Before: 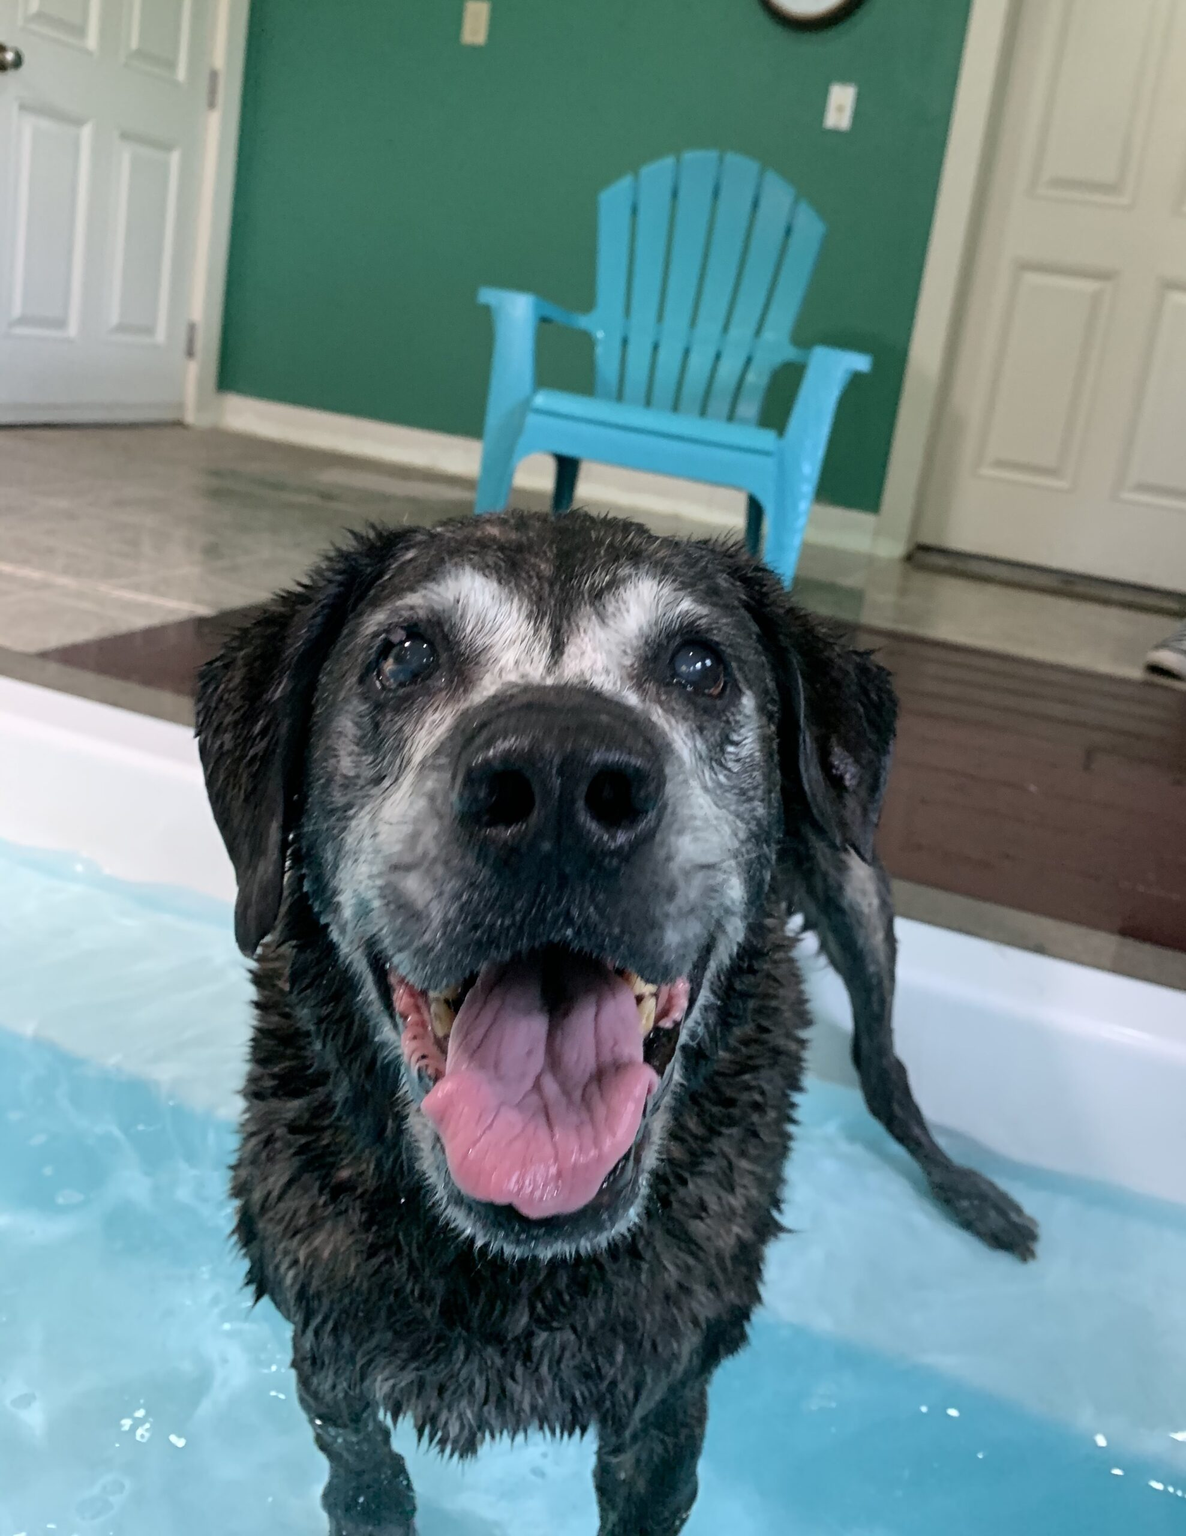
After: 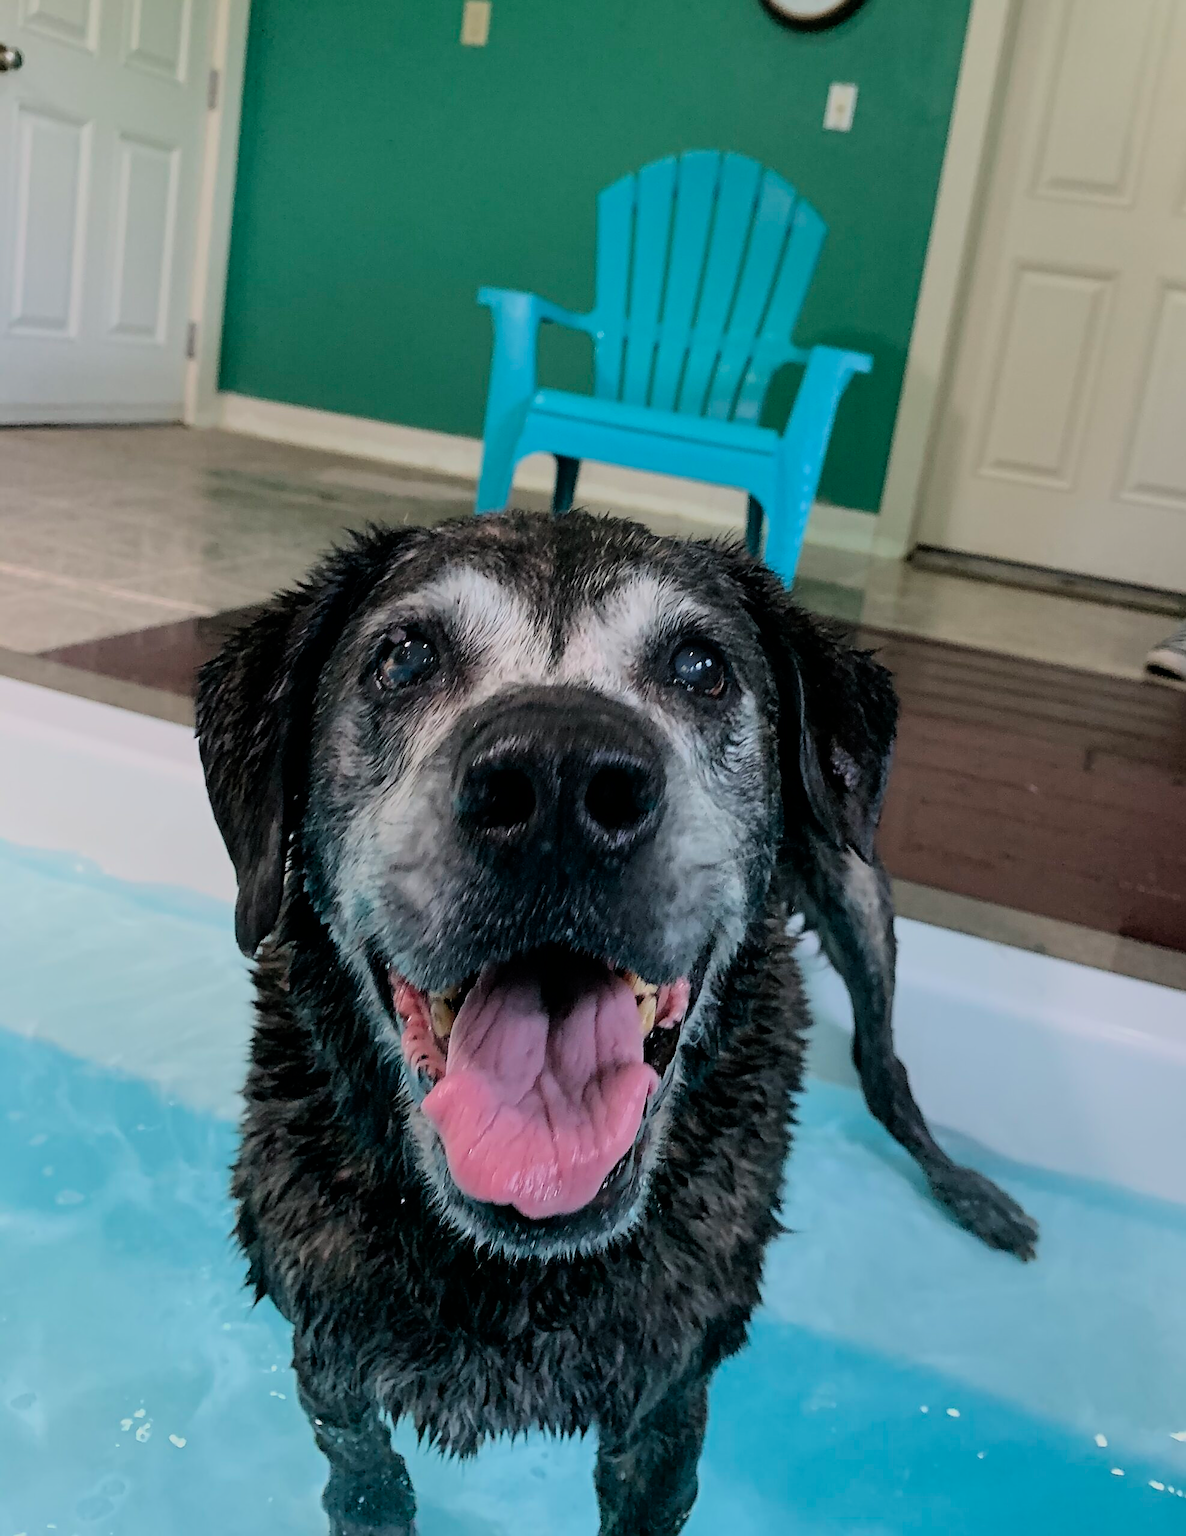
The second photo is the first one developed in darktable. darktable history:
bloom: size 16%, threshold 98%, strength 20%
contrast brightness saturation: contrast 0.04, saturation 0.07
sharpen: radius 1.4, amount 1.25, threshold 0.7
filmic rgb: black relative exposure -7.65 EV, white relative exposure 4.56 EV, hardness 3.61, color science v6 (2022)
